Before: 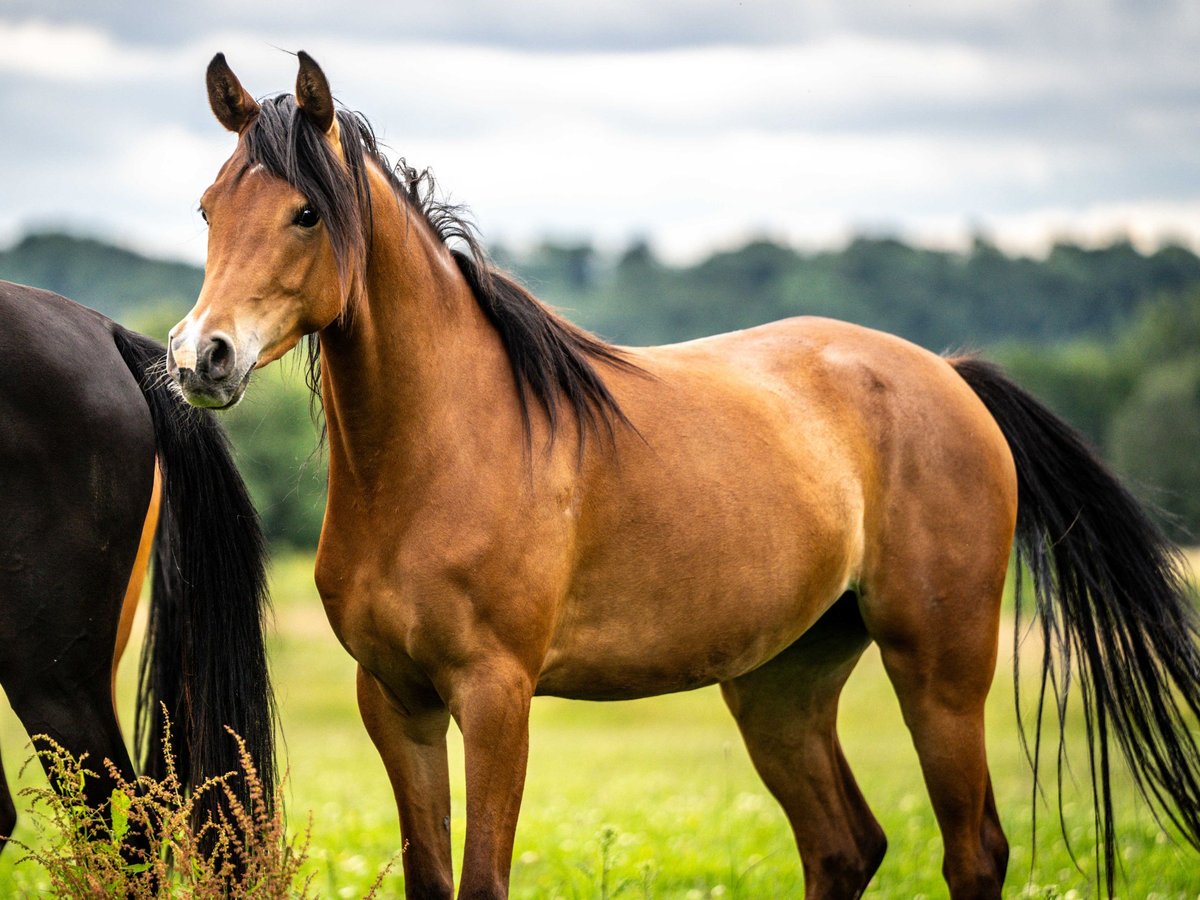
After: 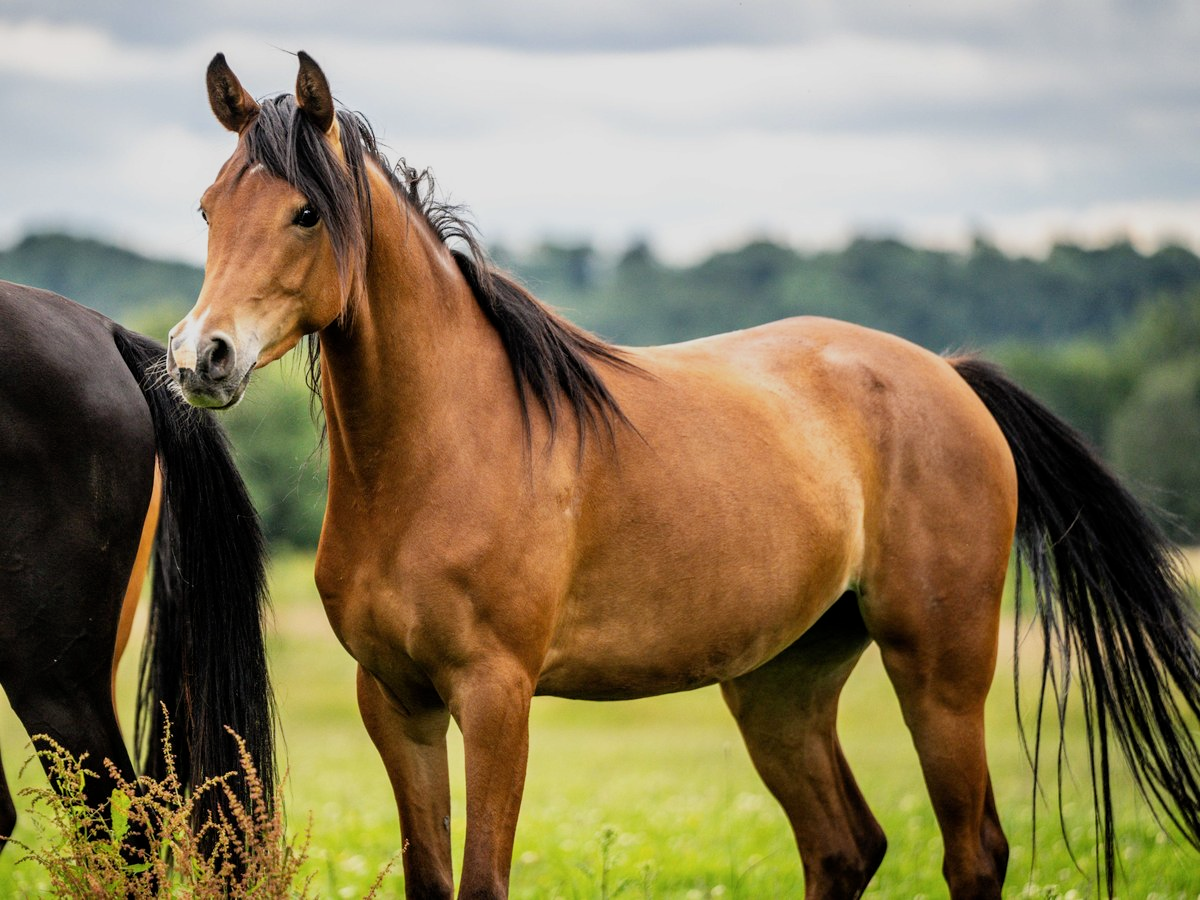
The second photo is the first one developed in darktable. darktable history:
filmic rgb: black relative exposure -15.02 EV, white relative exposure 3 EV, threshold 5.98 EV, target black luminance 0%, hardness 9.3, latitude 98.56%, contrast 0.916, shadows ↔ highlights balance 0.655%, enable highlight reconstruction true
